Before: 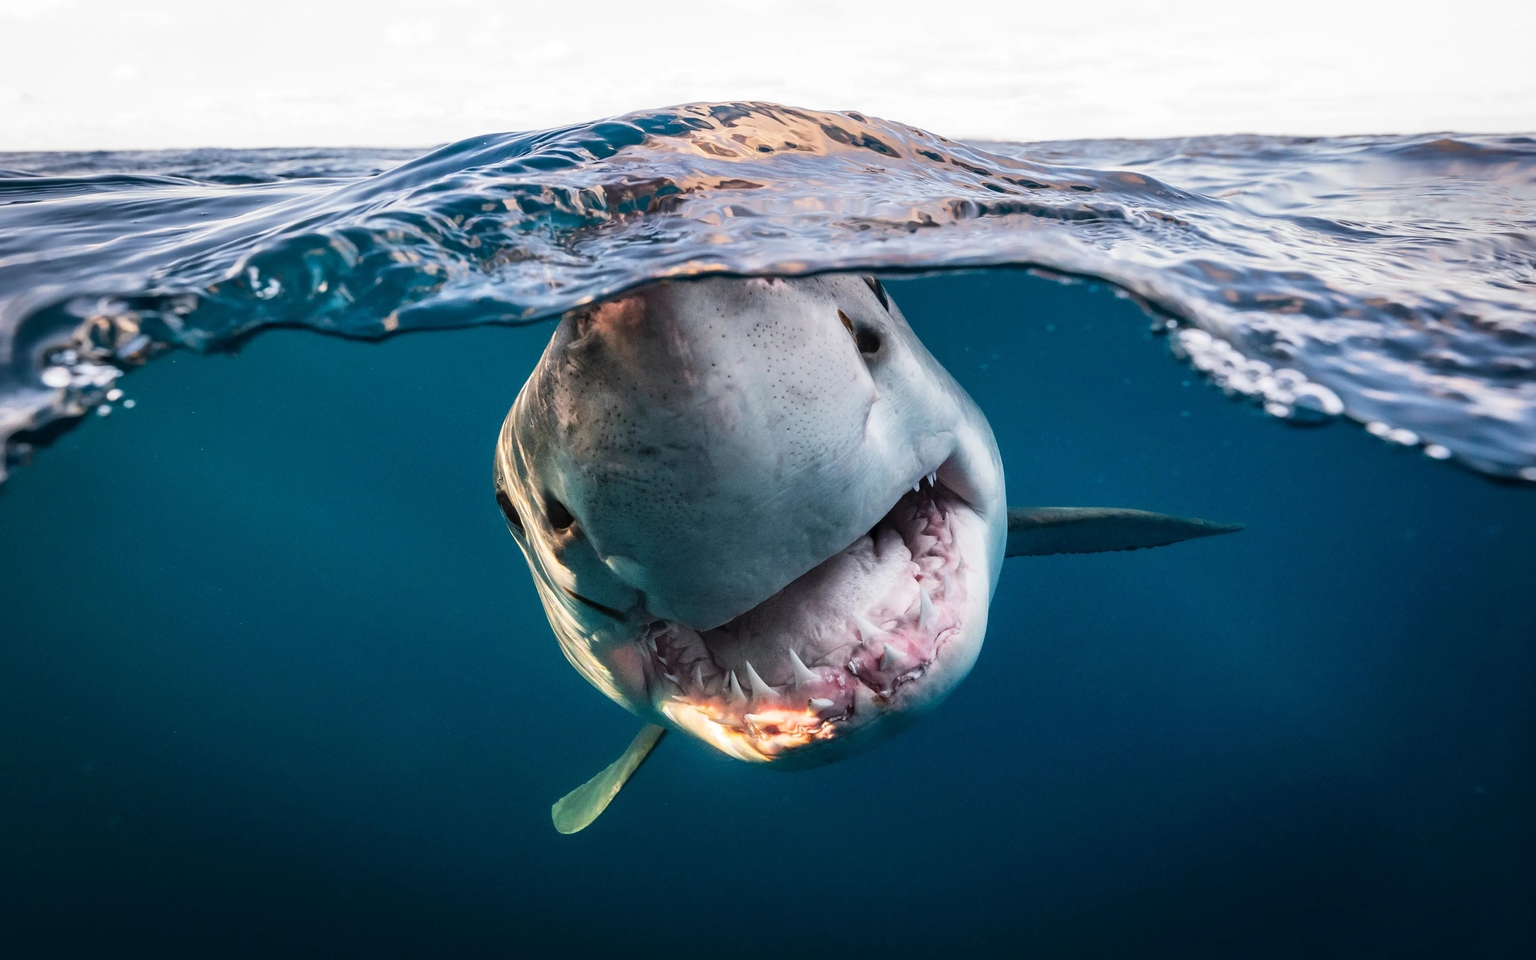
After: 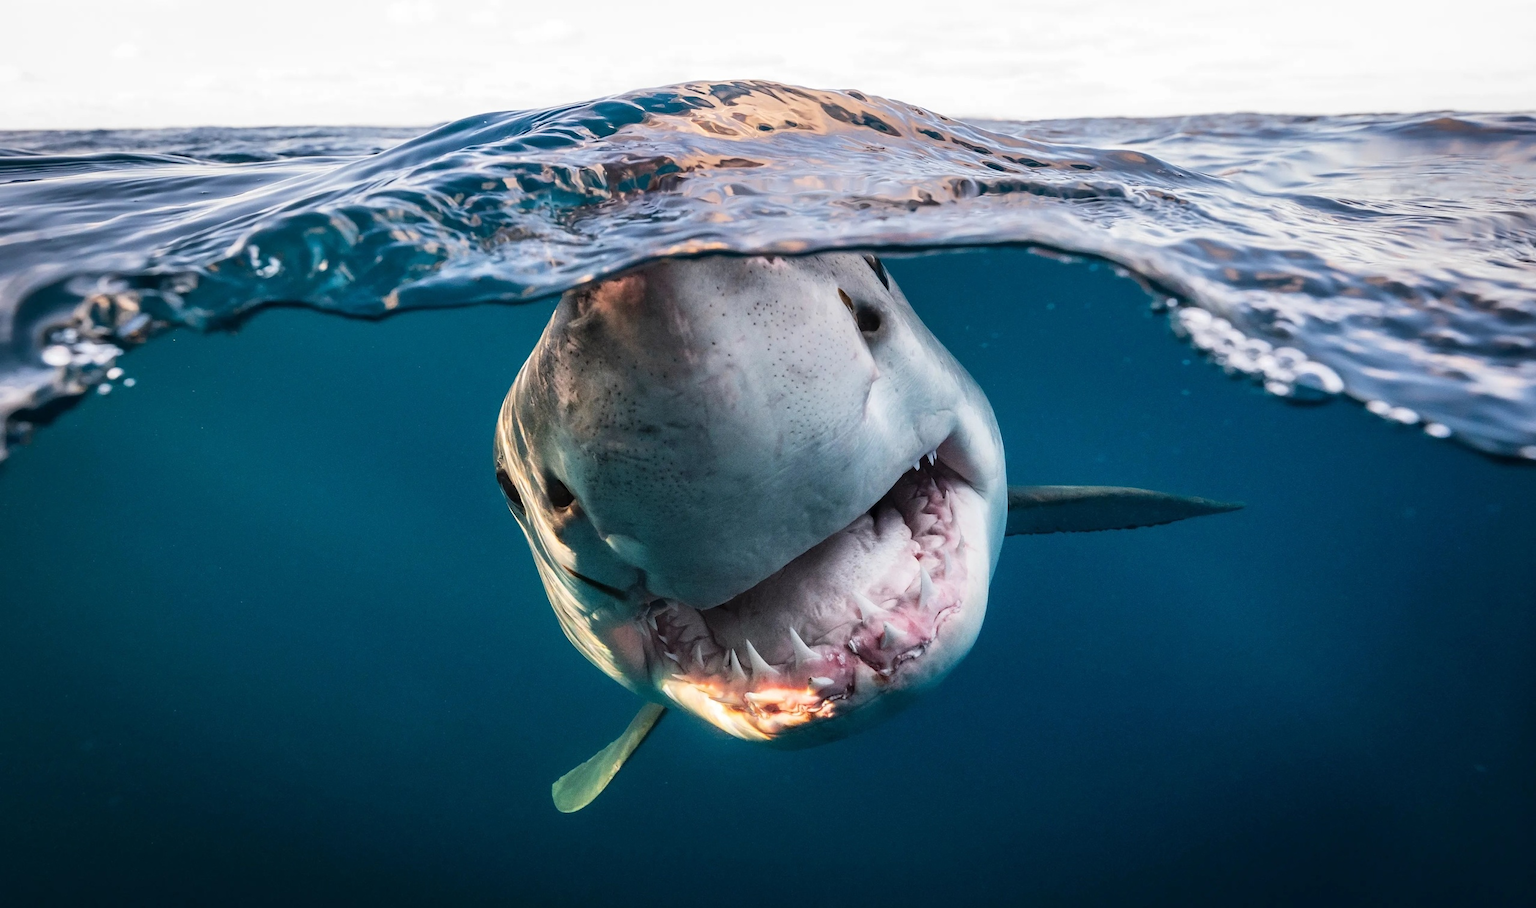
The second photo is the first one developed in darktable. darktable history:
crop and rotate: top 2.305%, bottom 3.015%
